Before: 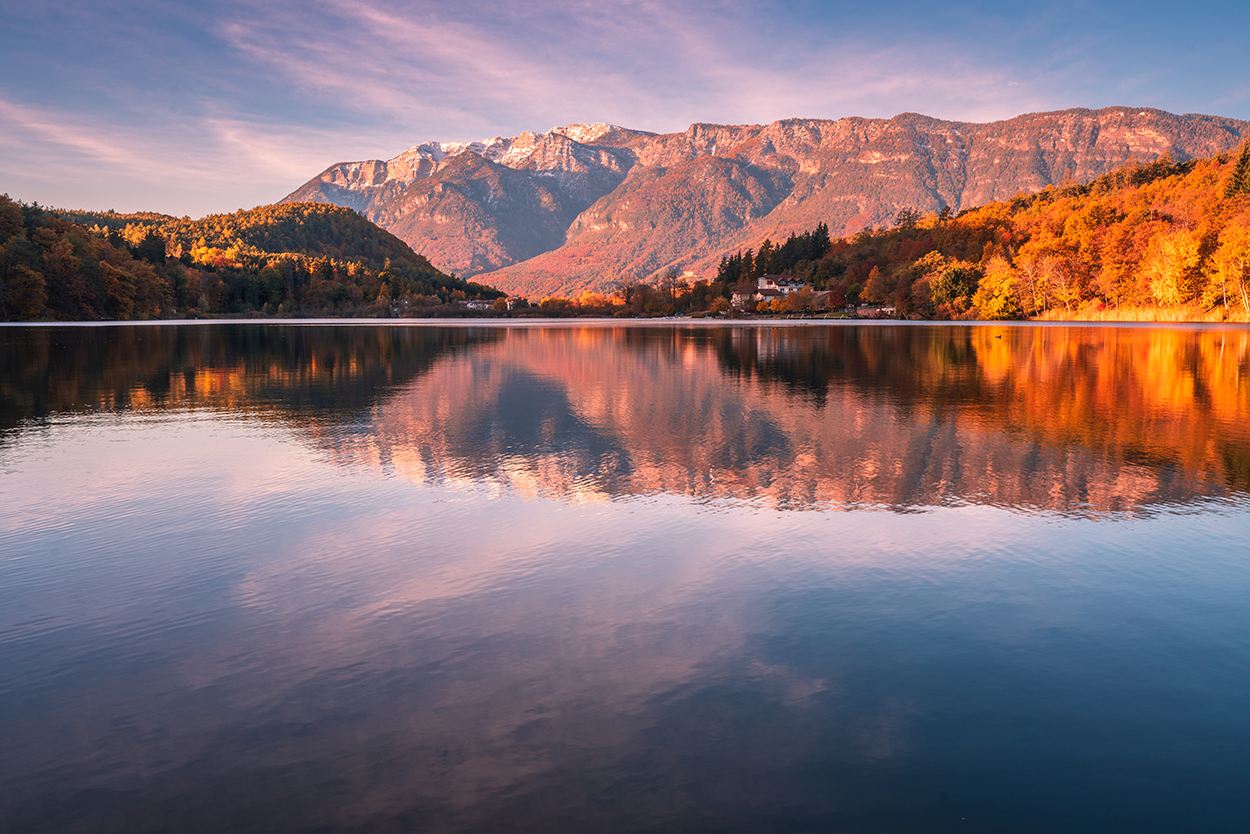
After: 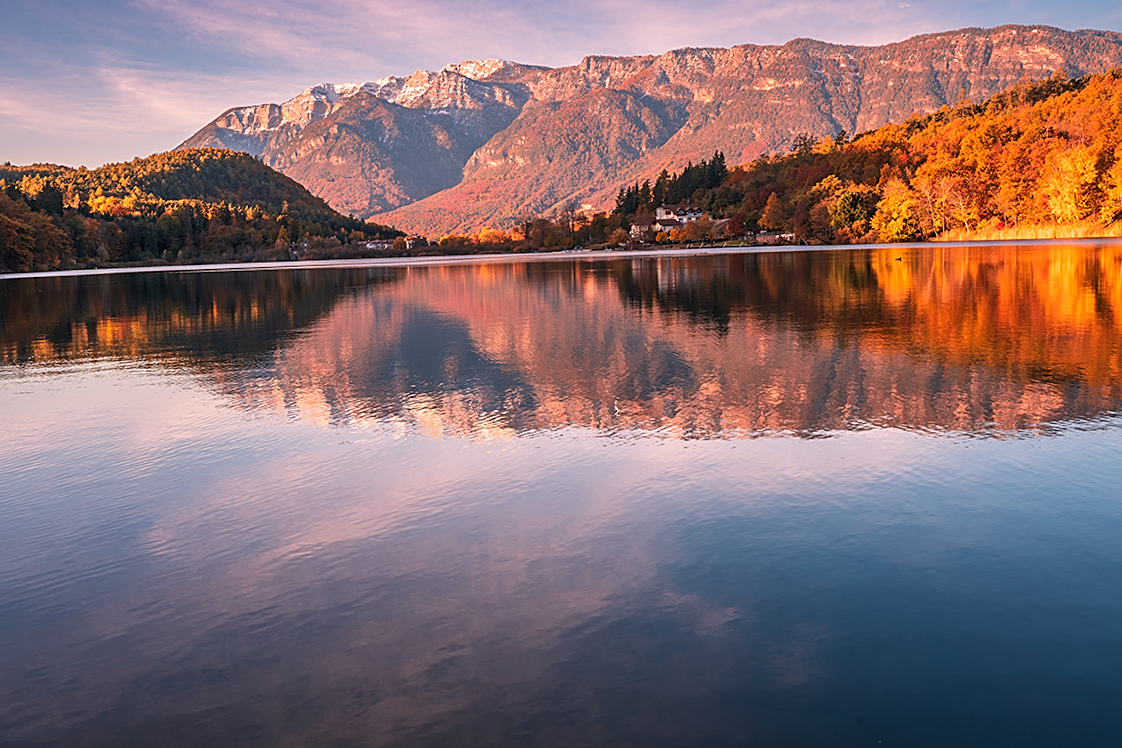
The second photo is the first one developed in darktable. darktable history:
crop and rotate: angle 1.96°, left 5.673%, top 5.673%
sharpen: on, module defaults
